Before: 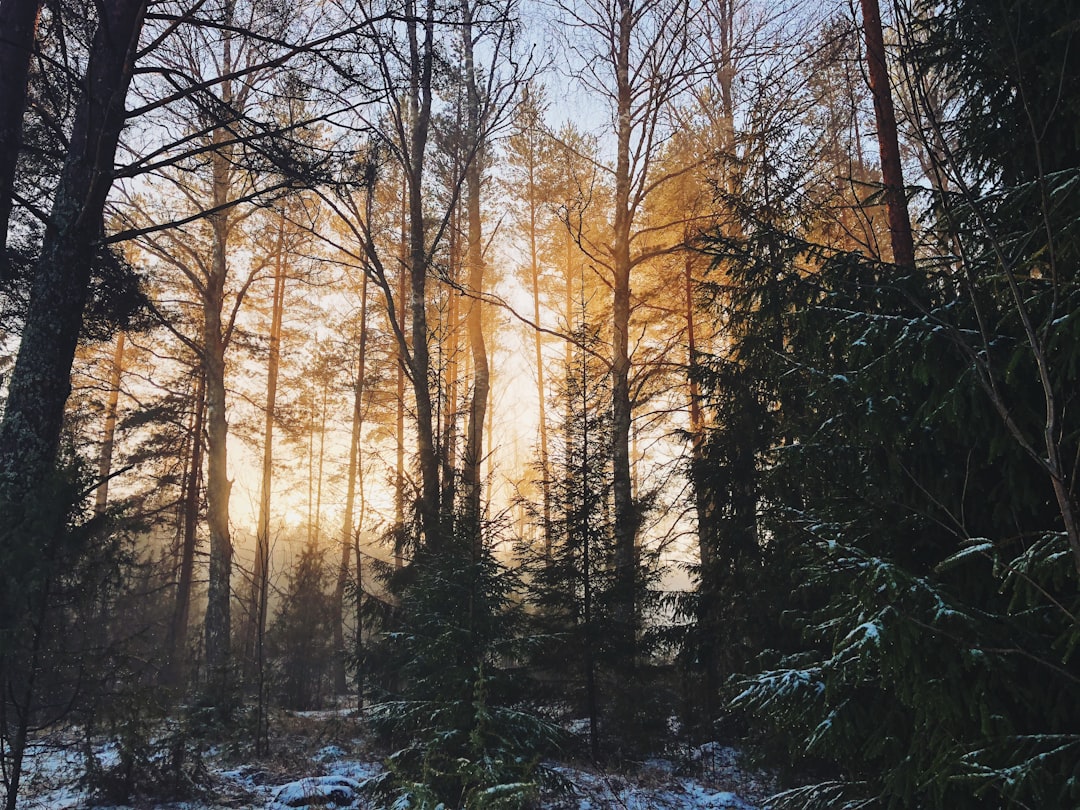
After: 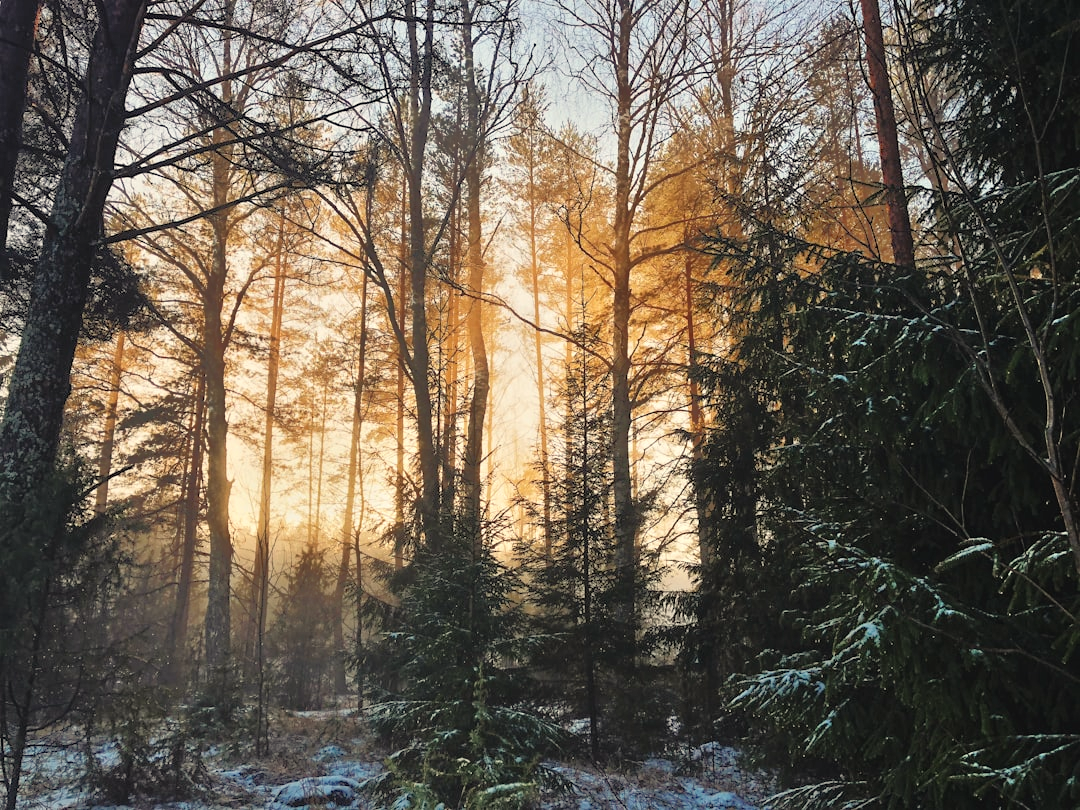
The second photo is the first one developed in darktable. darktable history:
tone equalizer: -8 EV -0.528 EV, -7 EV -0.319 EV, -6 EV -0.083 EV, -5 EV 0.413 EV, -4 EV 0.985 EV, -3 EV 0.791 EV, -2 EV -0.01 EV, -1 EV 0.14 EV, +0 EV -0.012 EV, smoothing 1
white balance: red 1.029, blue 0.92
